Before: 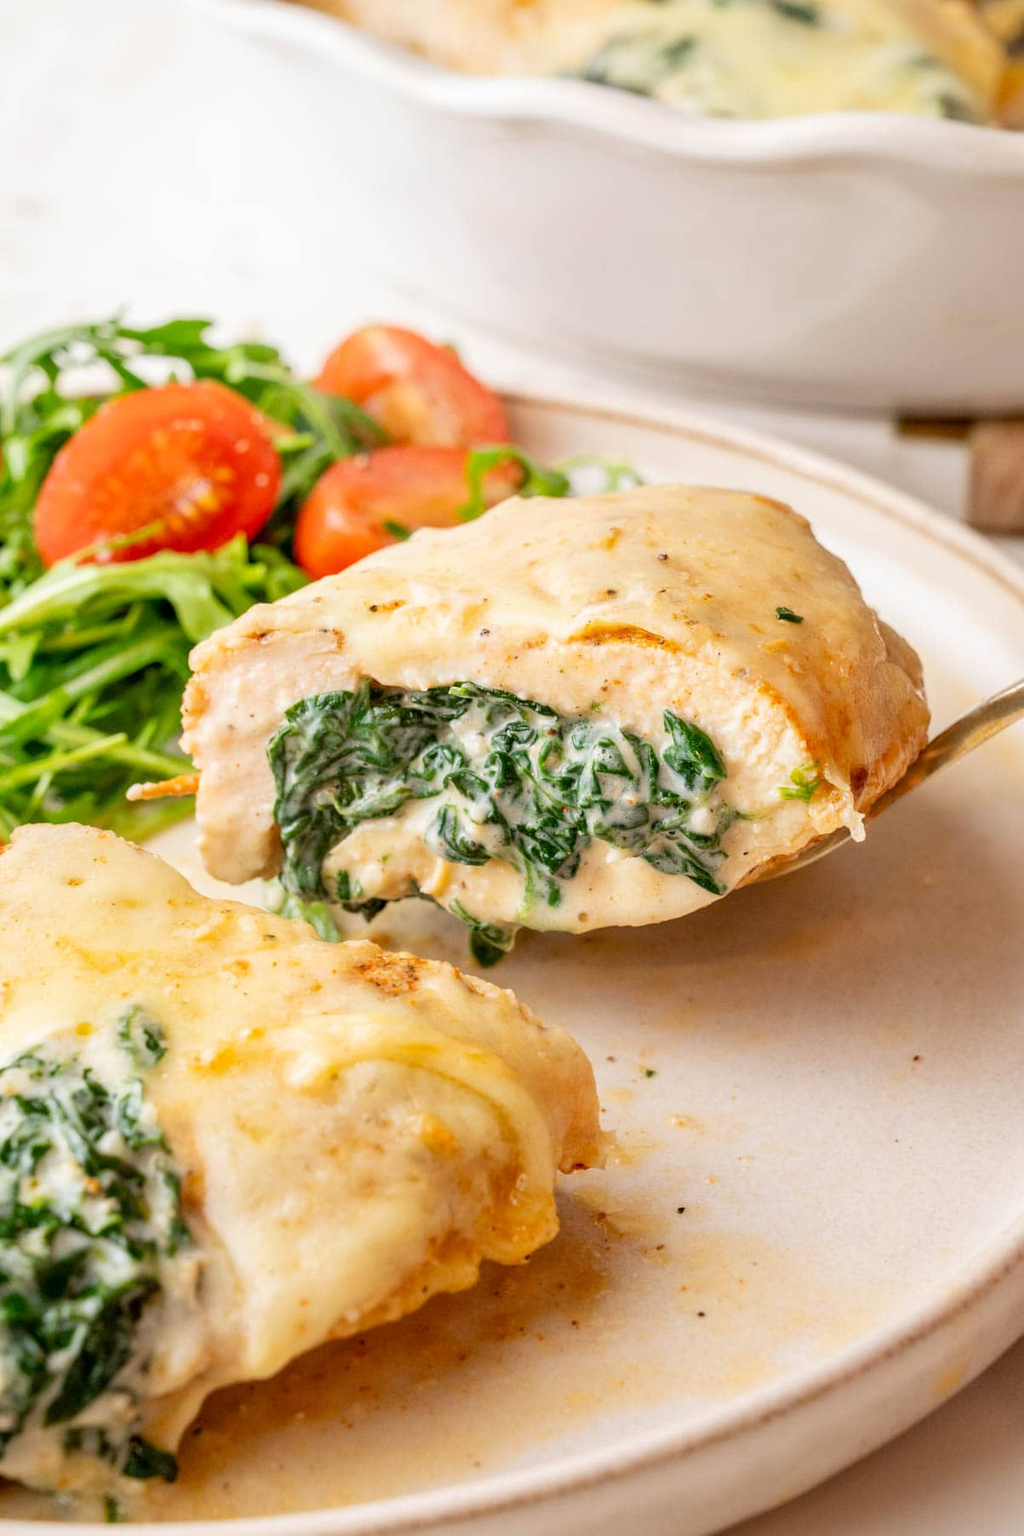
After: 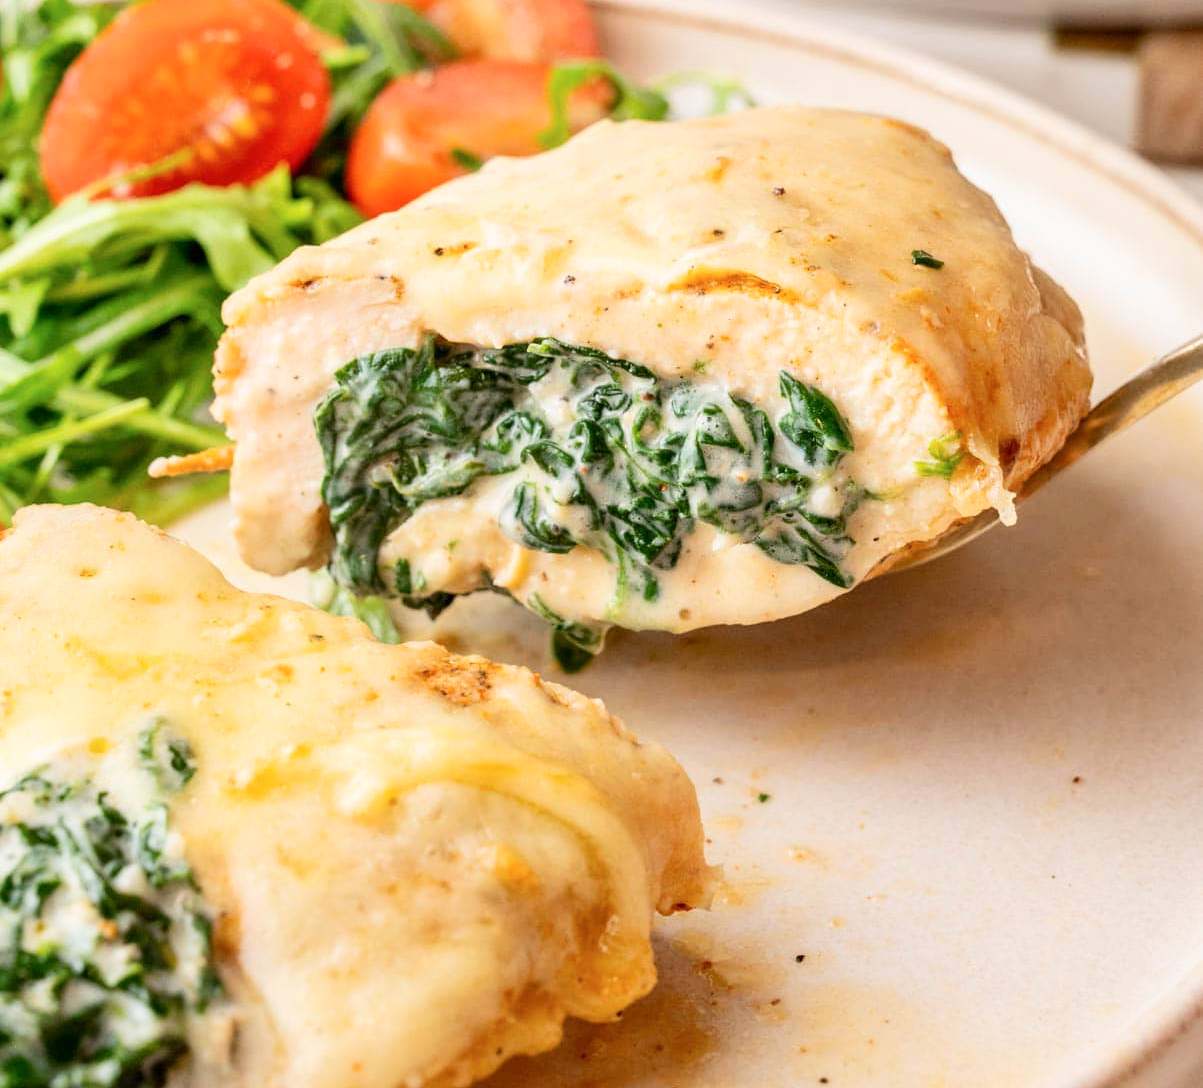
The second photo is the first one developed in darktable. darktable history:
crop and rotate: top 25.691%, bottom 13.956%
contrast brightness saturation: contrast 0.146, brightness 0.046
